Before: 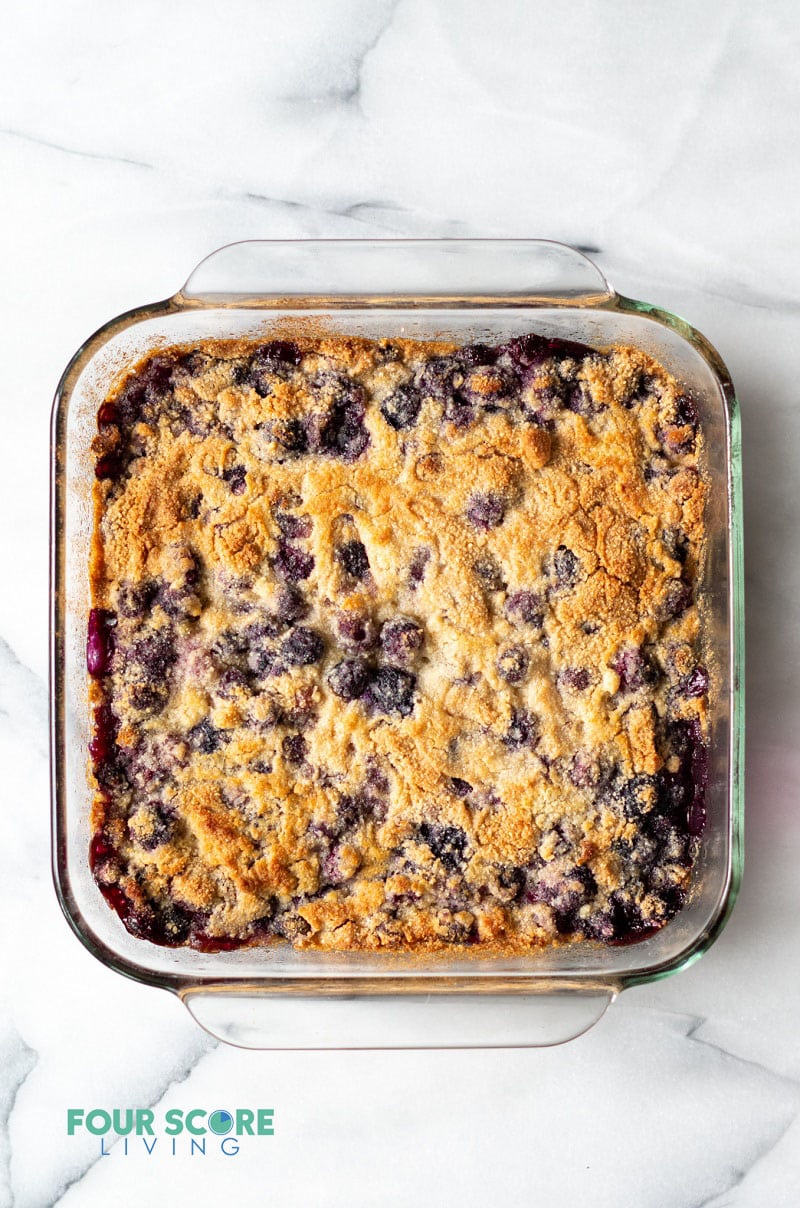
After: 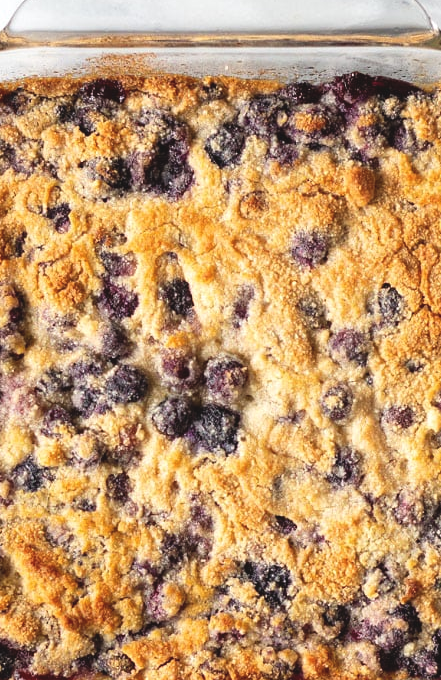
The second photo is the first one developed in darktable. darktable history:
exposure: black level correction -0.007, exposure 0.067 EV, compensate exposure bias true, compensate highlight preservation false
crop and rotate: left 22.084%, top 21.73%, right 22.688%, bottom 21.964%
